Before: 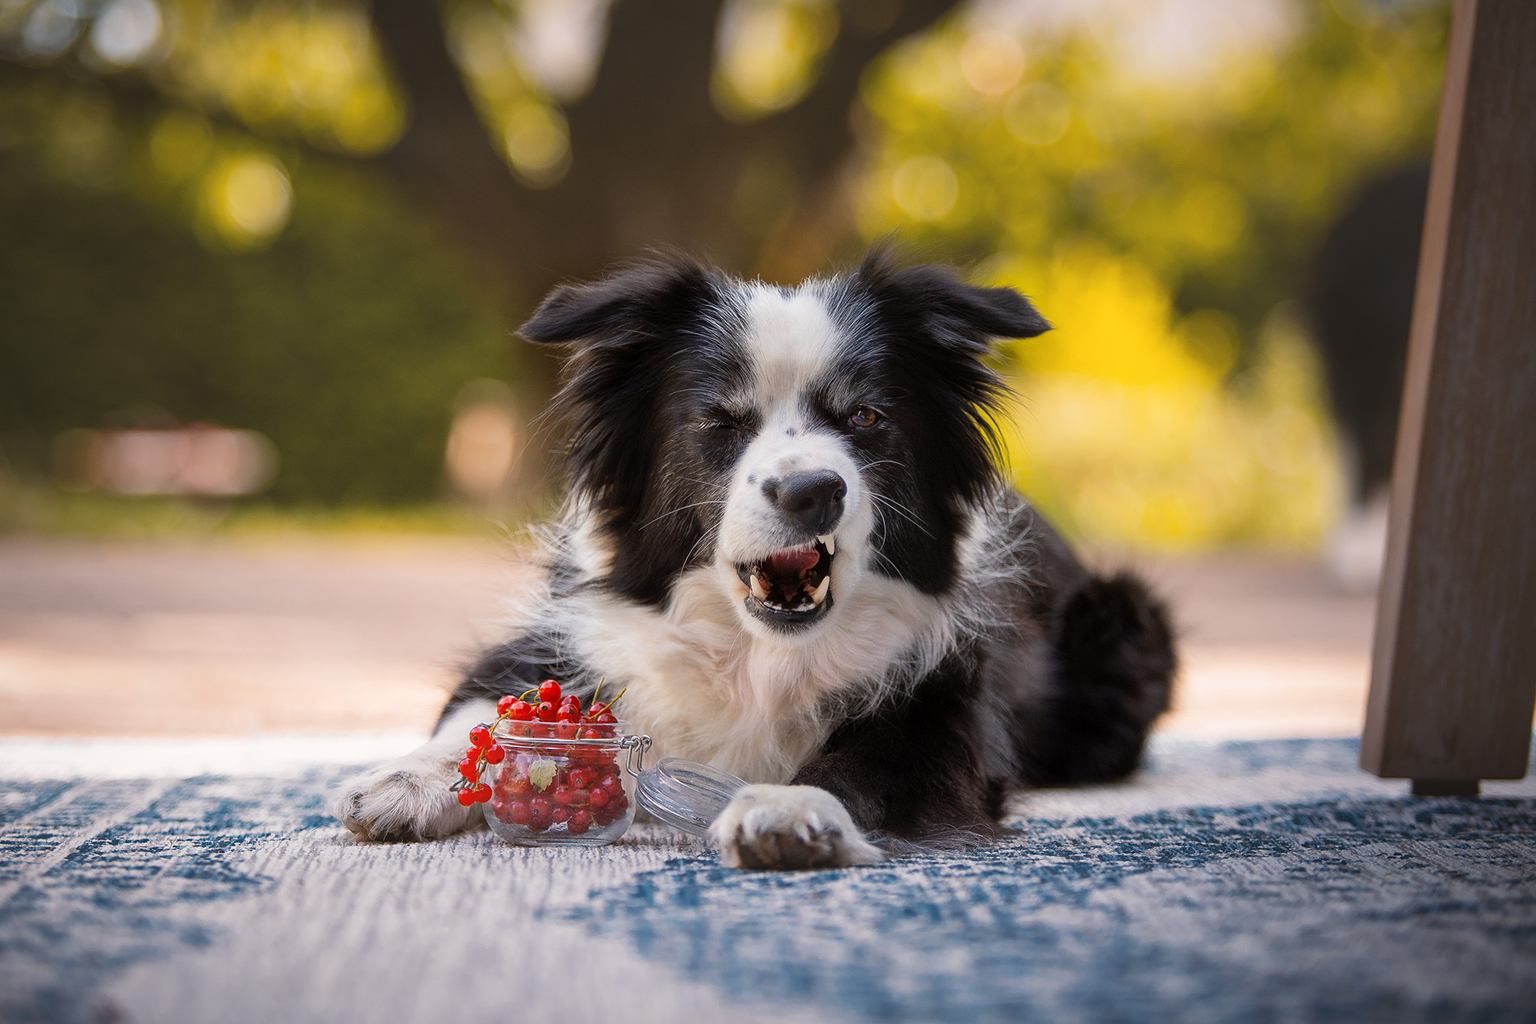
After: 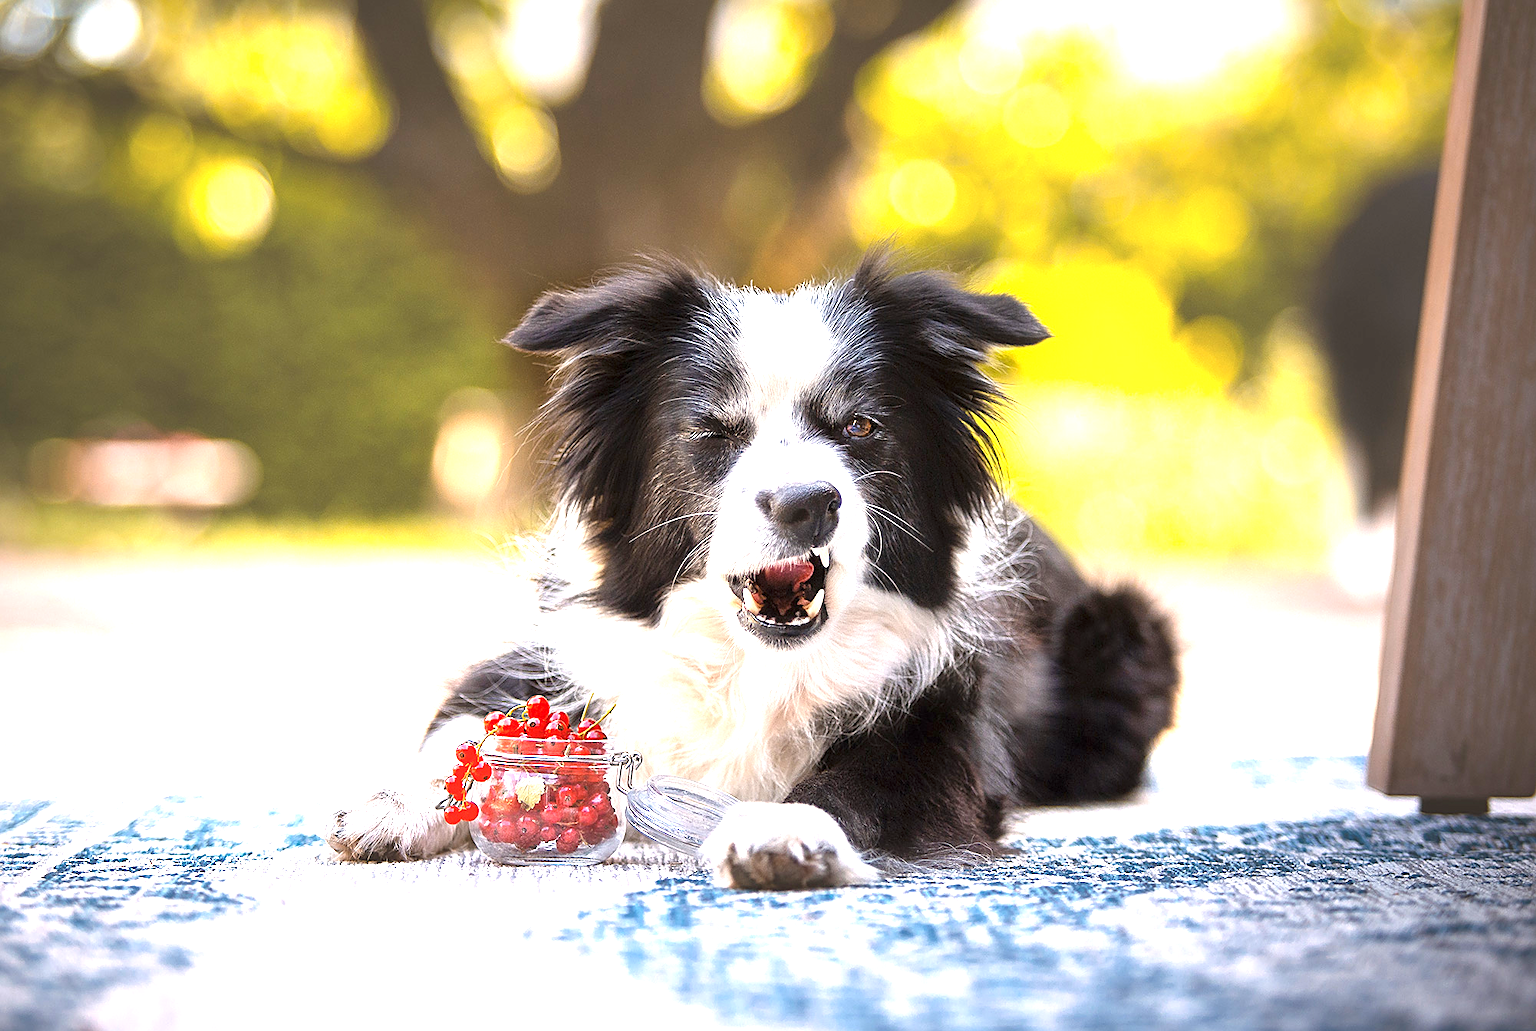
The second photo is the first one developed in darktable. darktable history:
exposure: black level correction 0, exposure 1.683 EV, compensate highlight preservation false
crop and rotate: left 1.609%, right 0.615%, bottom 1.414%
sharpen: radius 1.938
